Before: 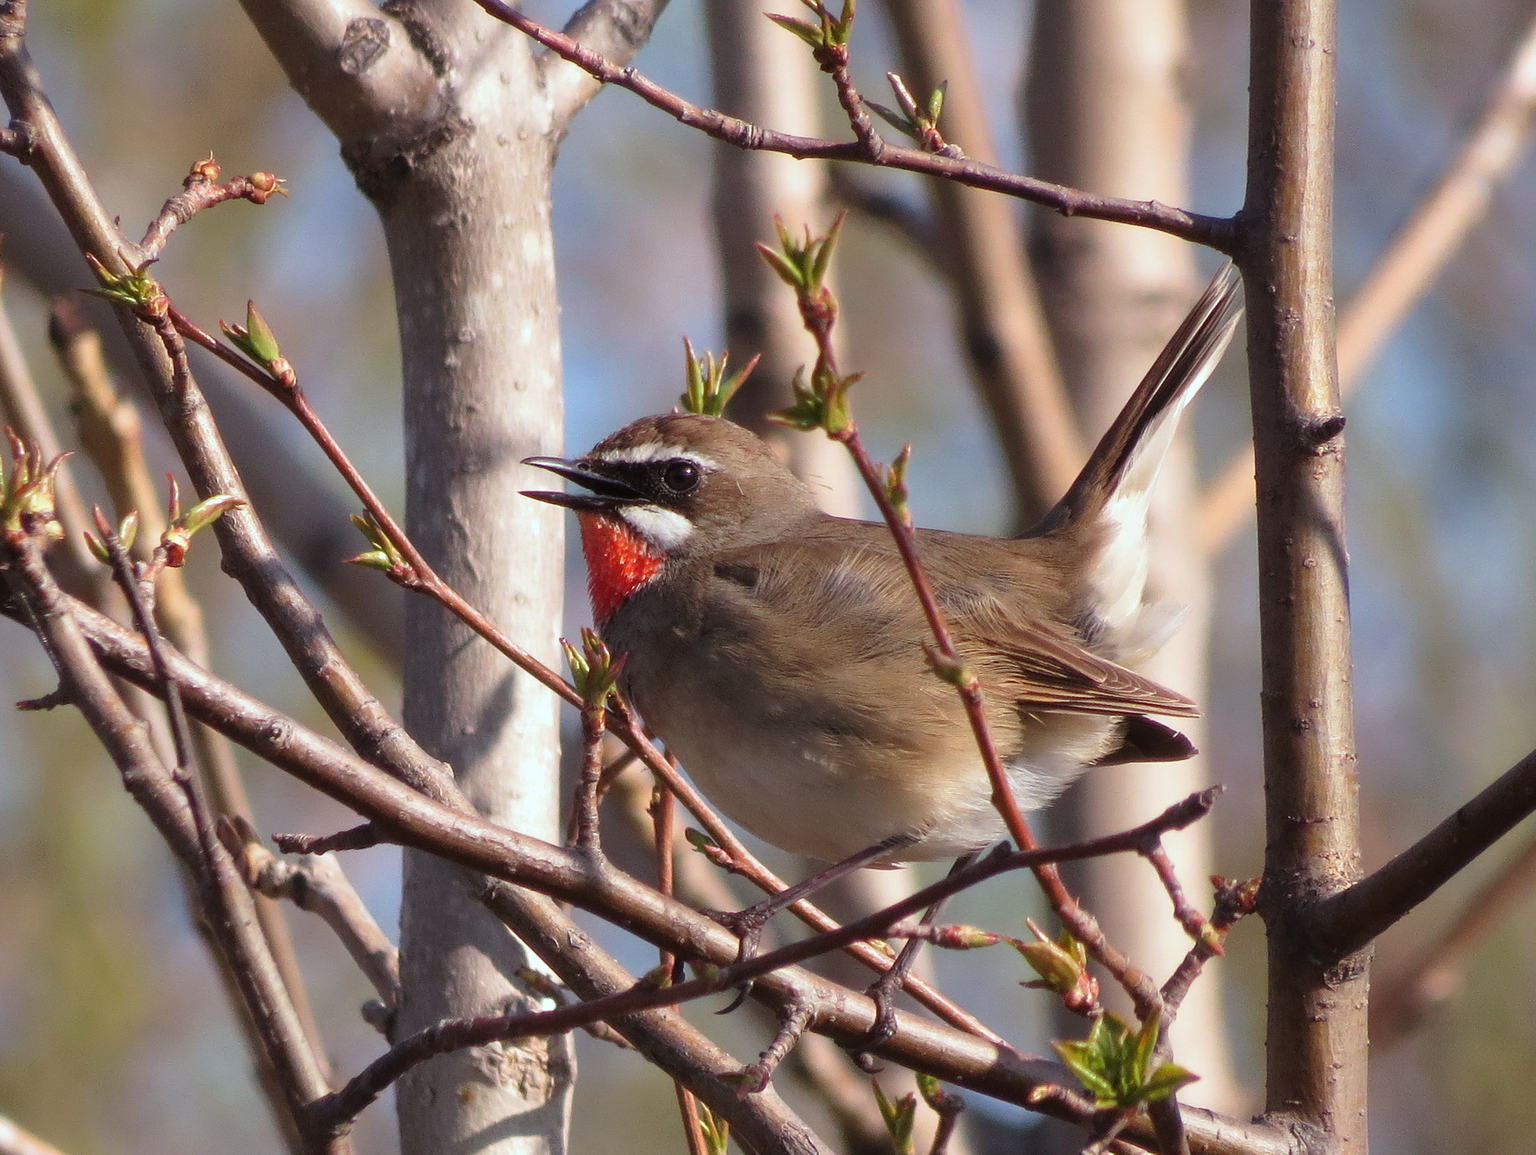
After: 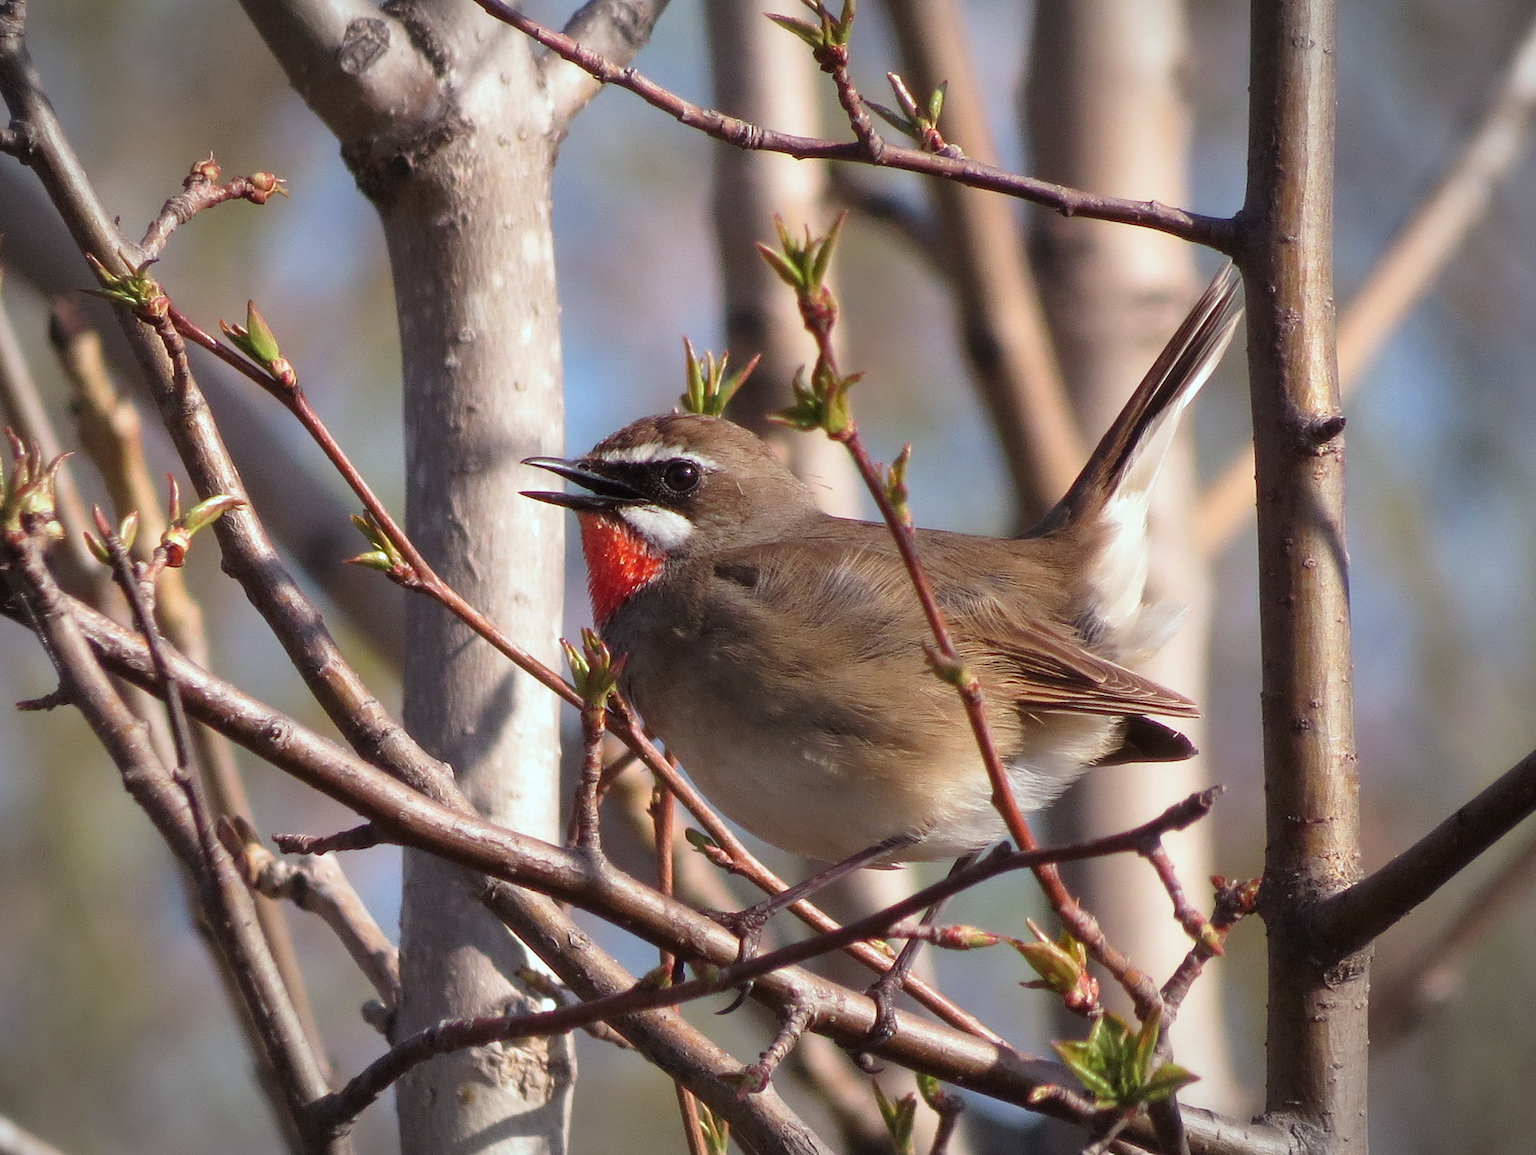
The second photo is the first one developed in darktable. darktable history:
vignetting: brightness -0.271, automatic ratio true, dithering 8-bit output, unbound false
